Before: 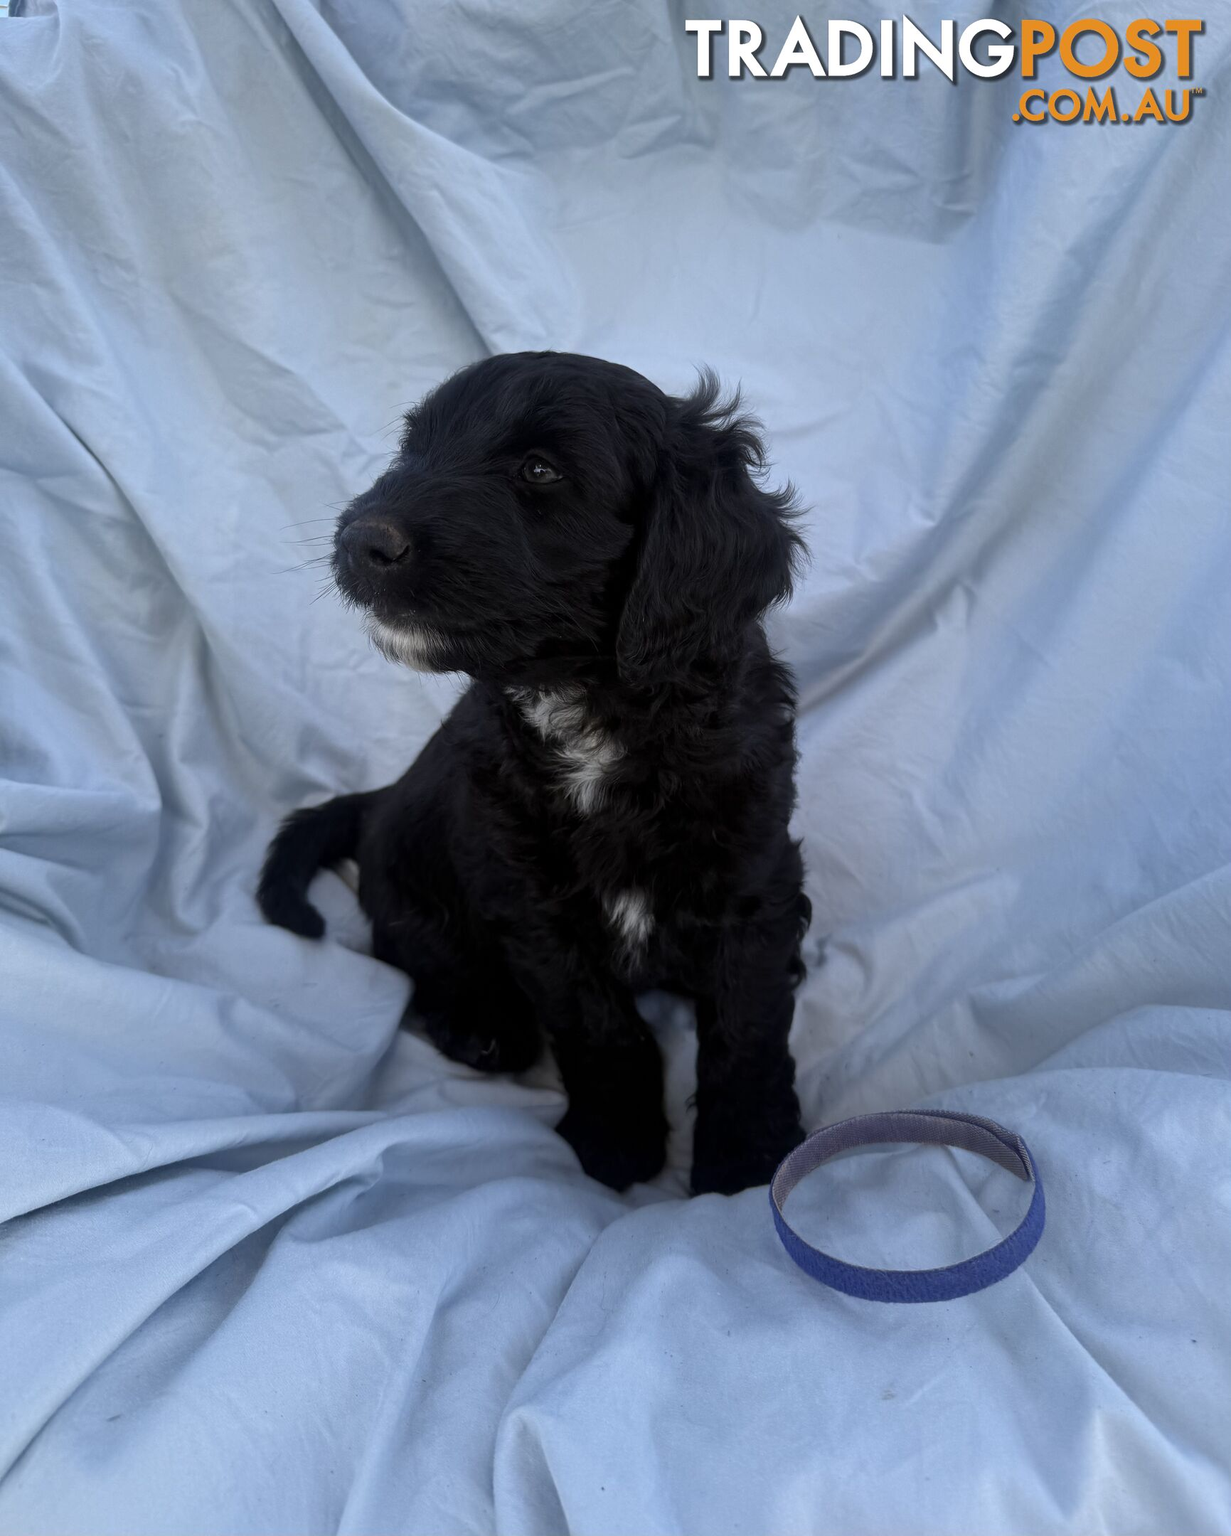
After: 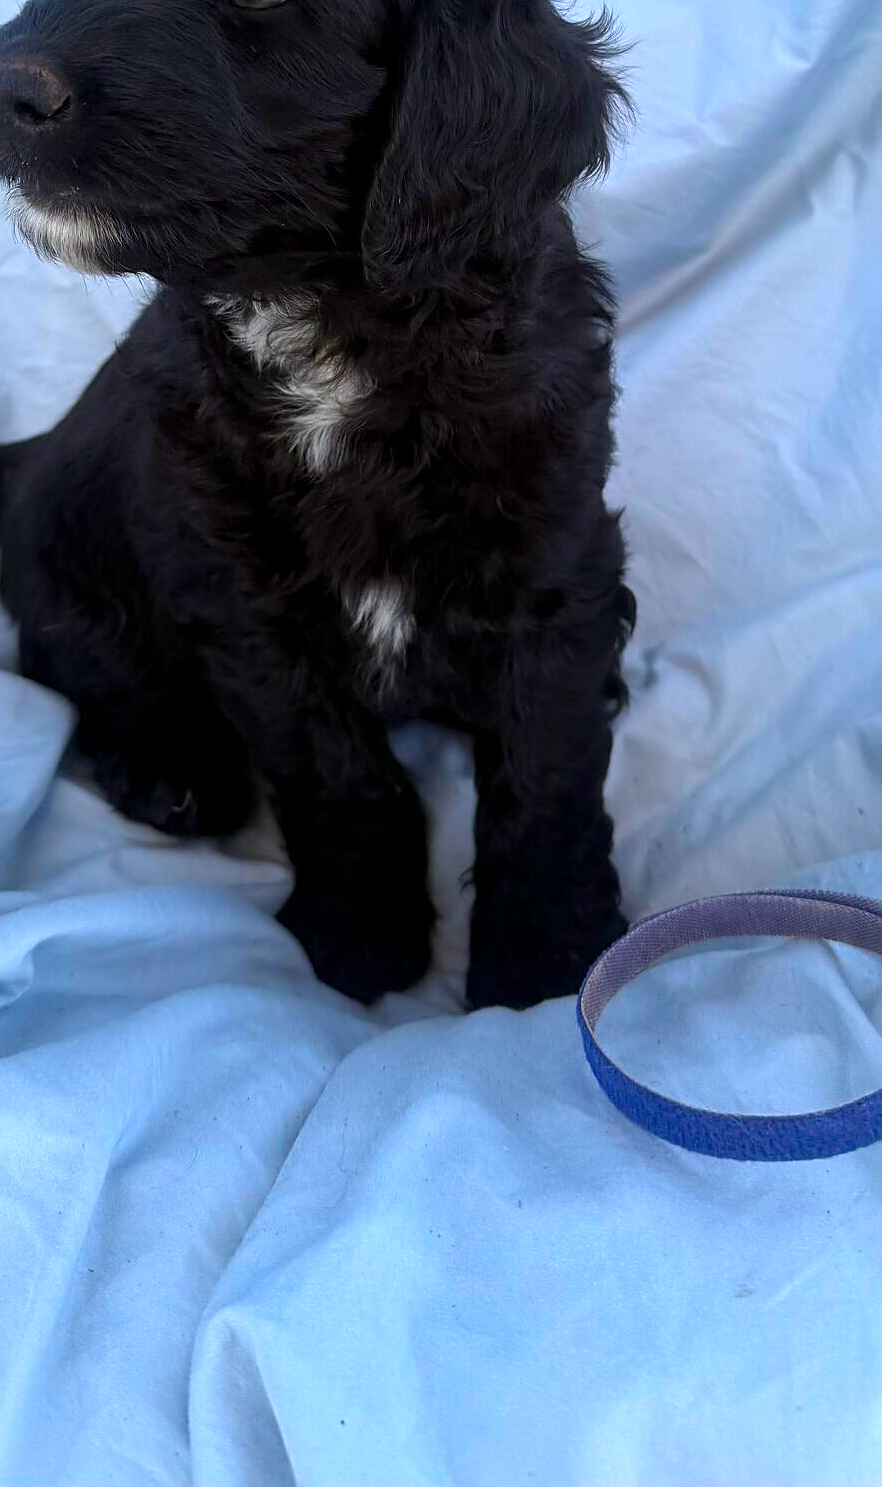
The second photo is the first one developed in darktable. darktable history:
sharpen: on, module defaults
crop and rotate: left 29.237%, top 31.152%, right 19.807%
color balance rgb: perceptual saturation grading › global saturation 30%, global vibrance 20%
exposure: exposure 0.493 EV, compensate highlight preservation false
